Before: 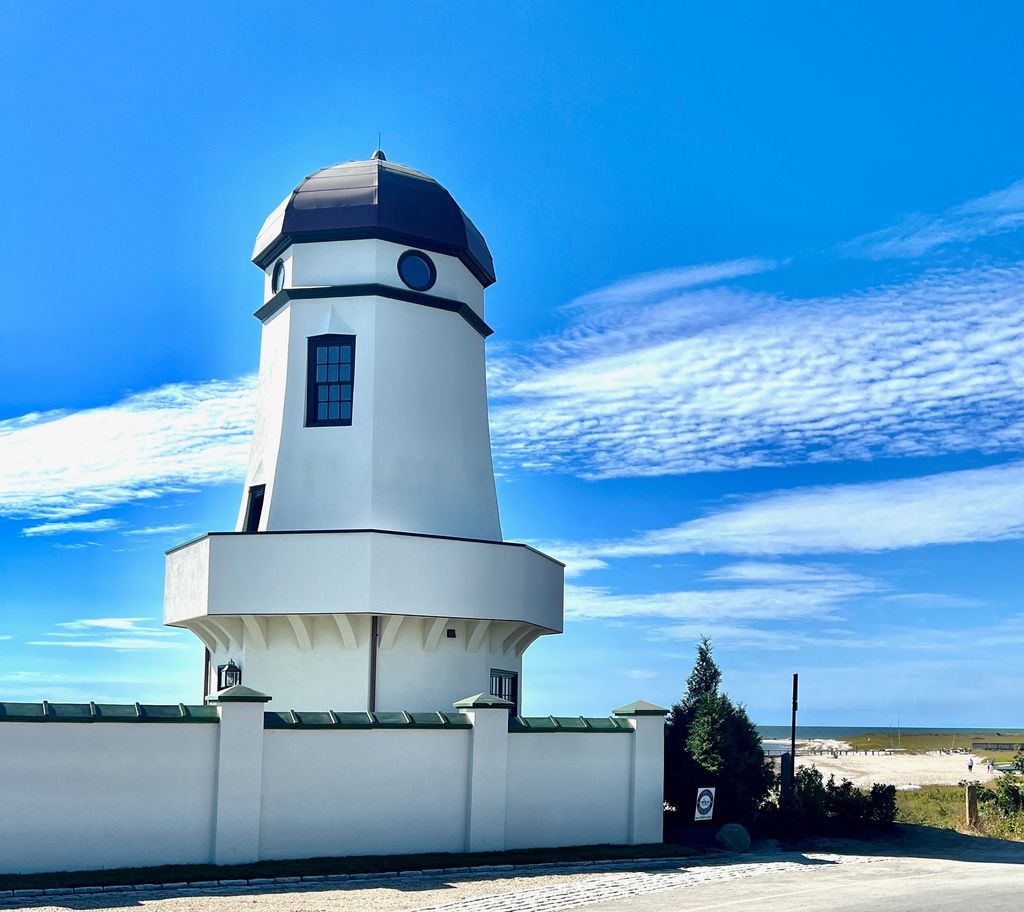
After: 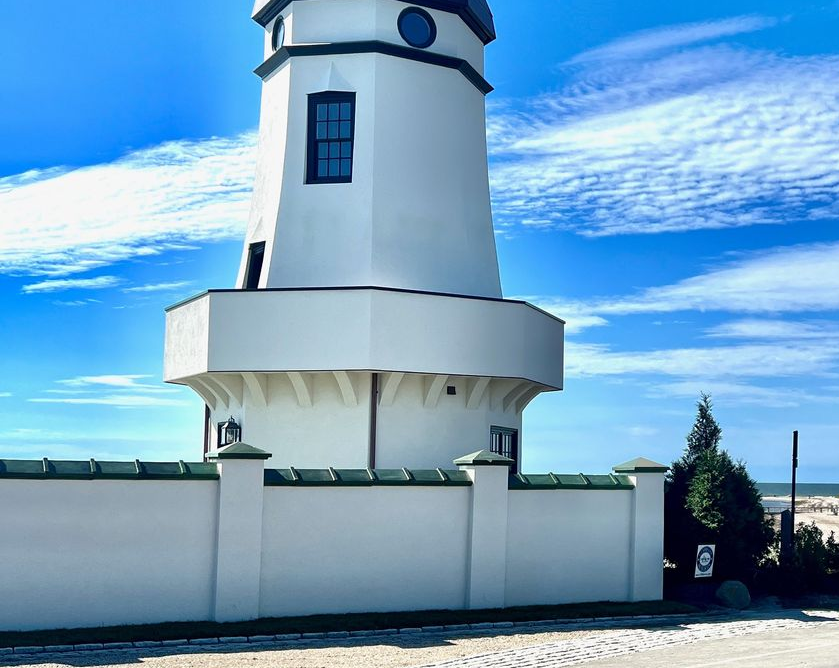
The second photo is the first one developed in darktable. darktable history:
crop: top 26.751%, right 18.04%
